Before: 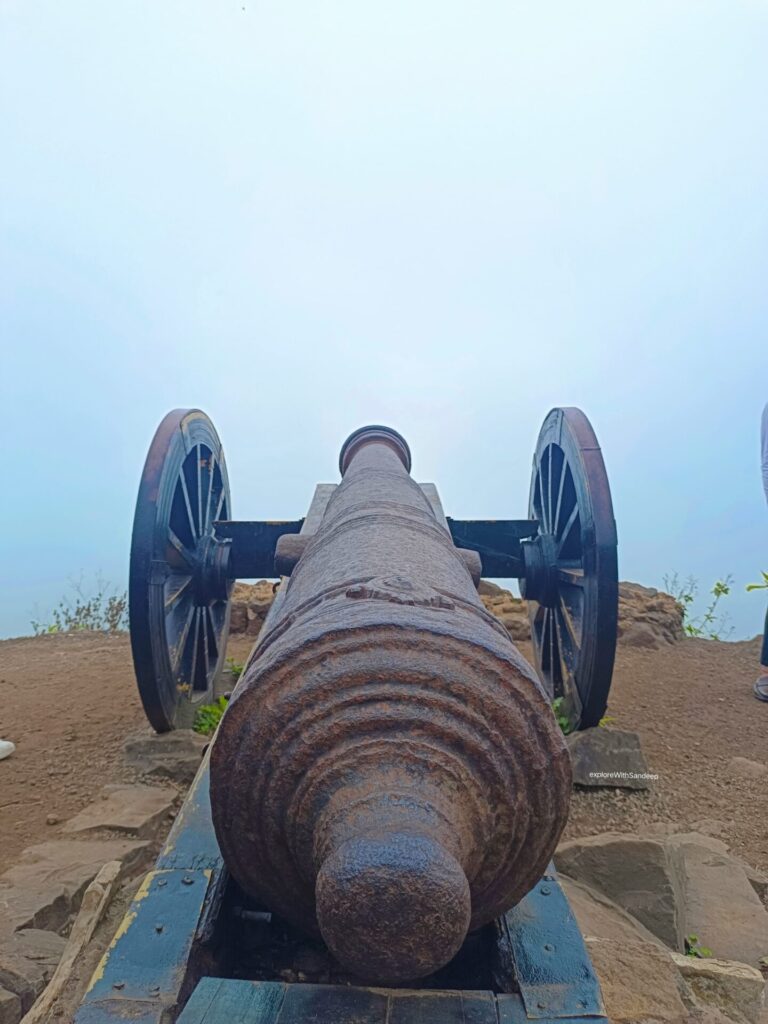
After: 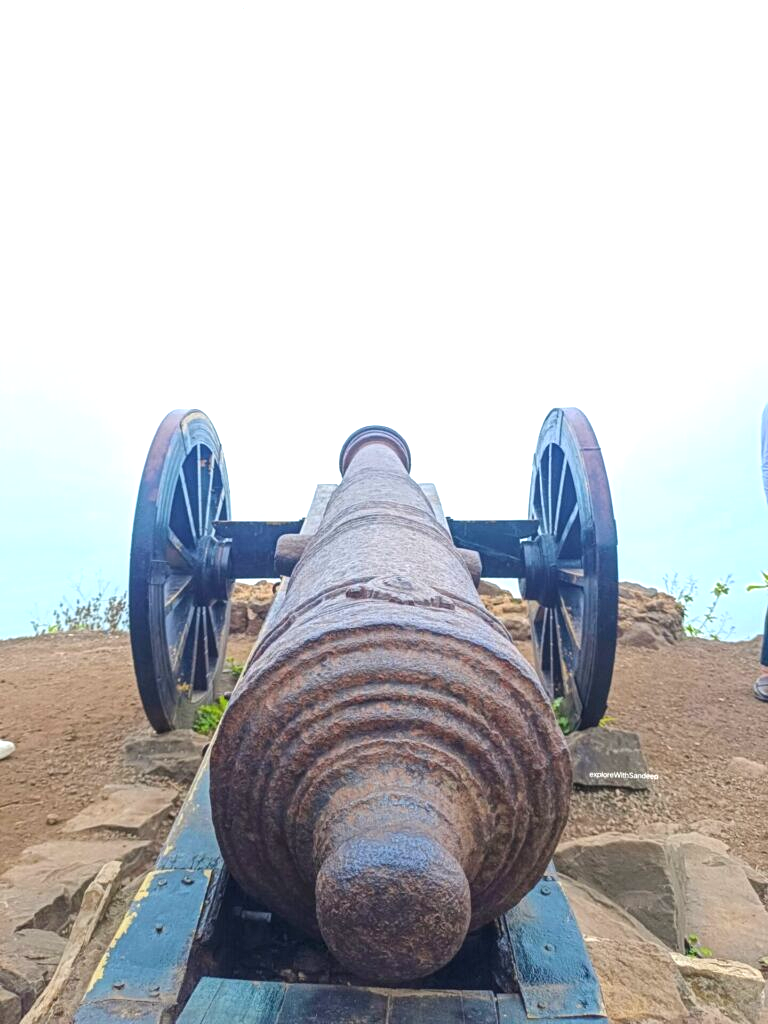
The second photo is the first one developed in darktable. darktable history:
local contrast: on, module defaults
exposure: exposure 1 EV, compensate highlight preservation false
